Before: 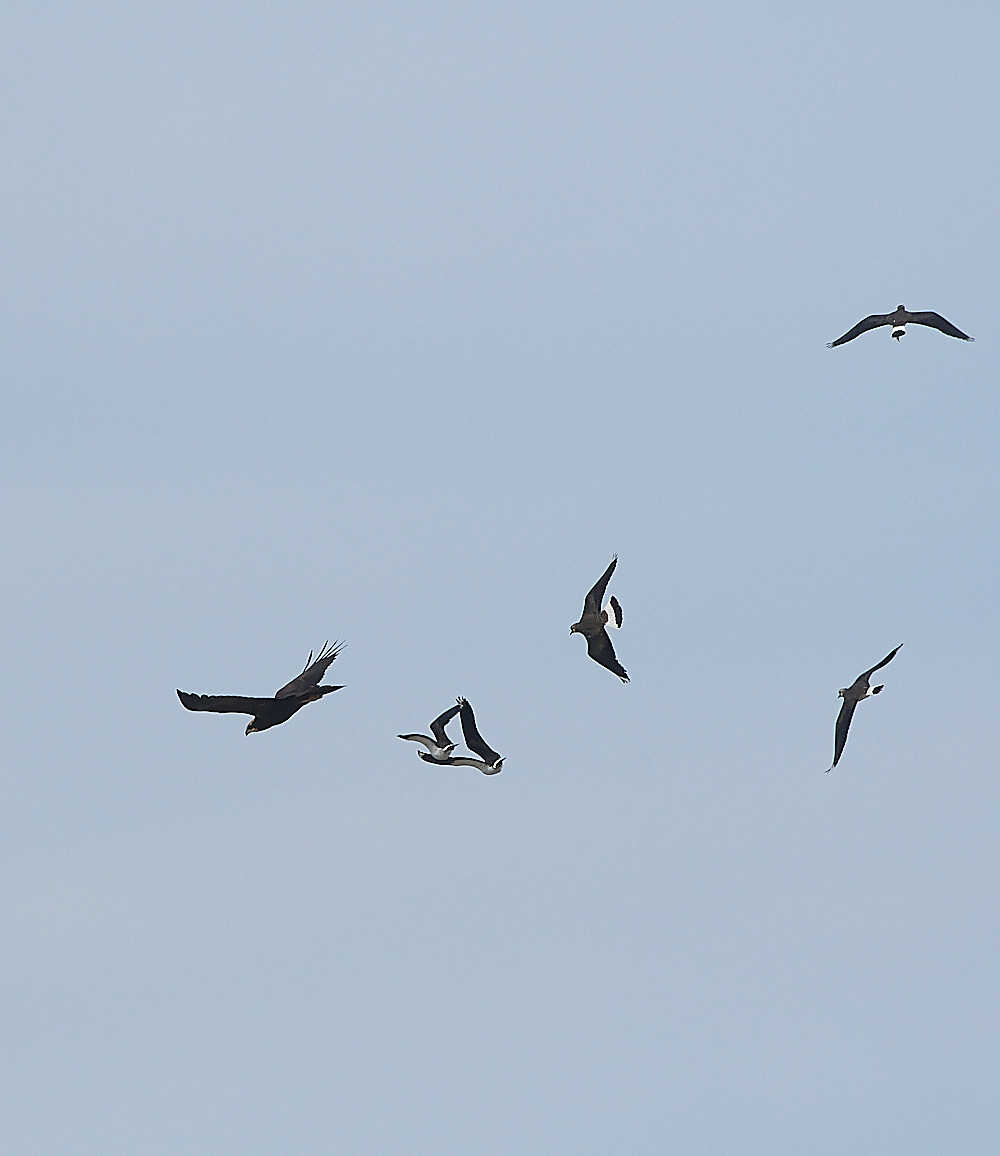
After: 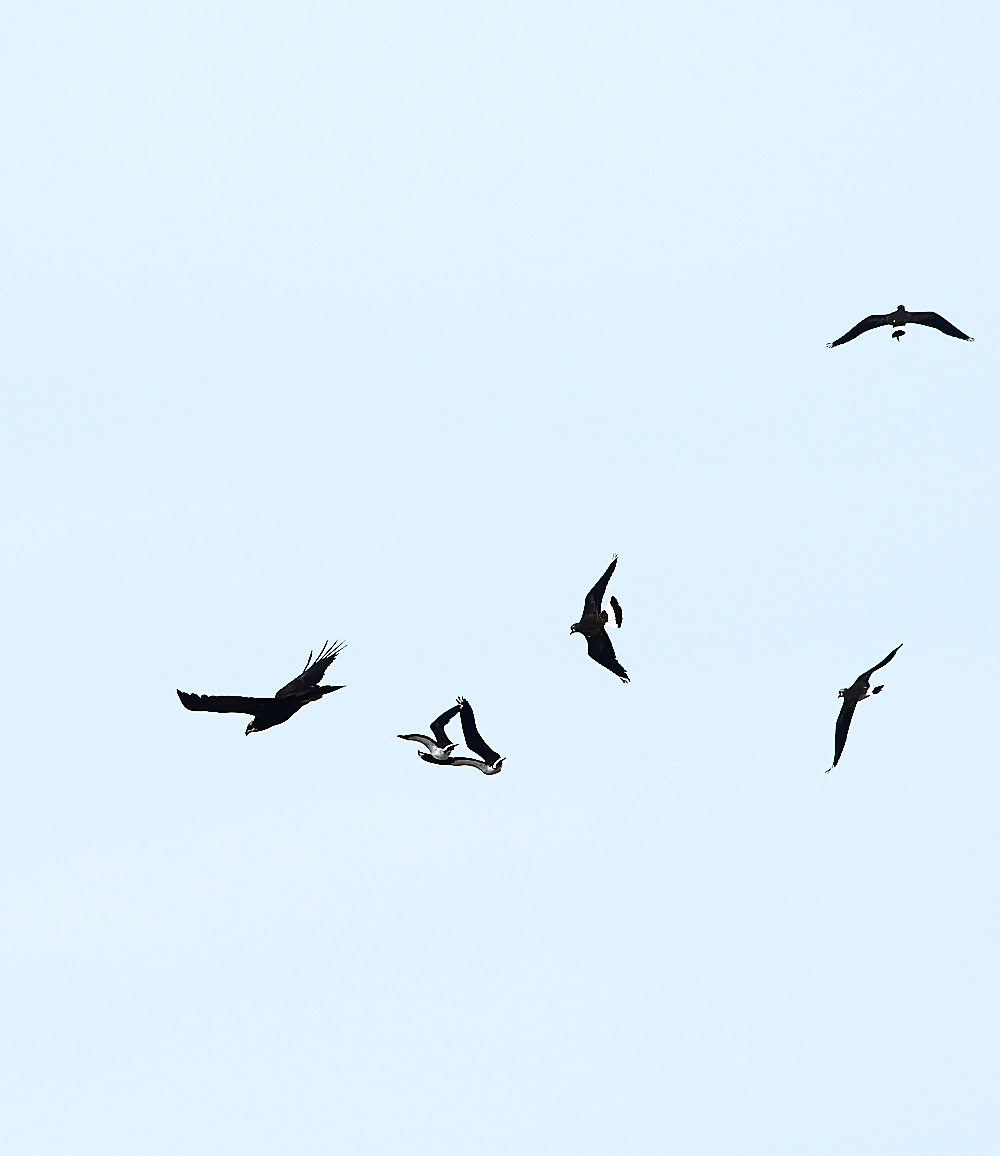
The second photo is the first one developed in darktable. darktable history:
tone curve: curves: ch0 [(0, 0) (0.003, 0.004) (0.011, 0.006) (0.025, 0.008) (0.044, 0.012) (0.069, 0.017) (0.1, 0.021) (0.136, 0.029) (0.177, 0.043) (0.224, 0.062) (0.277, 0.108) (0.335, 0.166) (0.399, 0.301) (0.468, 0.467) (0.543, 0.64) (0.623, 0.803) (0.709, 0.908) (0.801, 0.969) (0.898, 0.988) (1, 1)], color space Lab, independent channels
